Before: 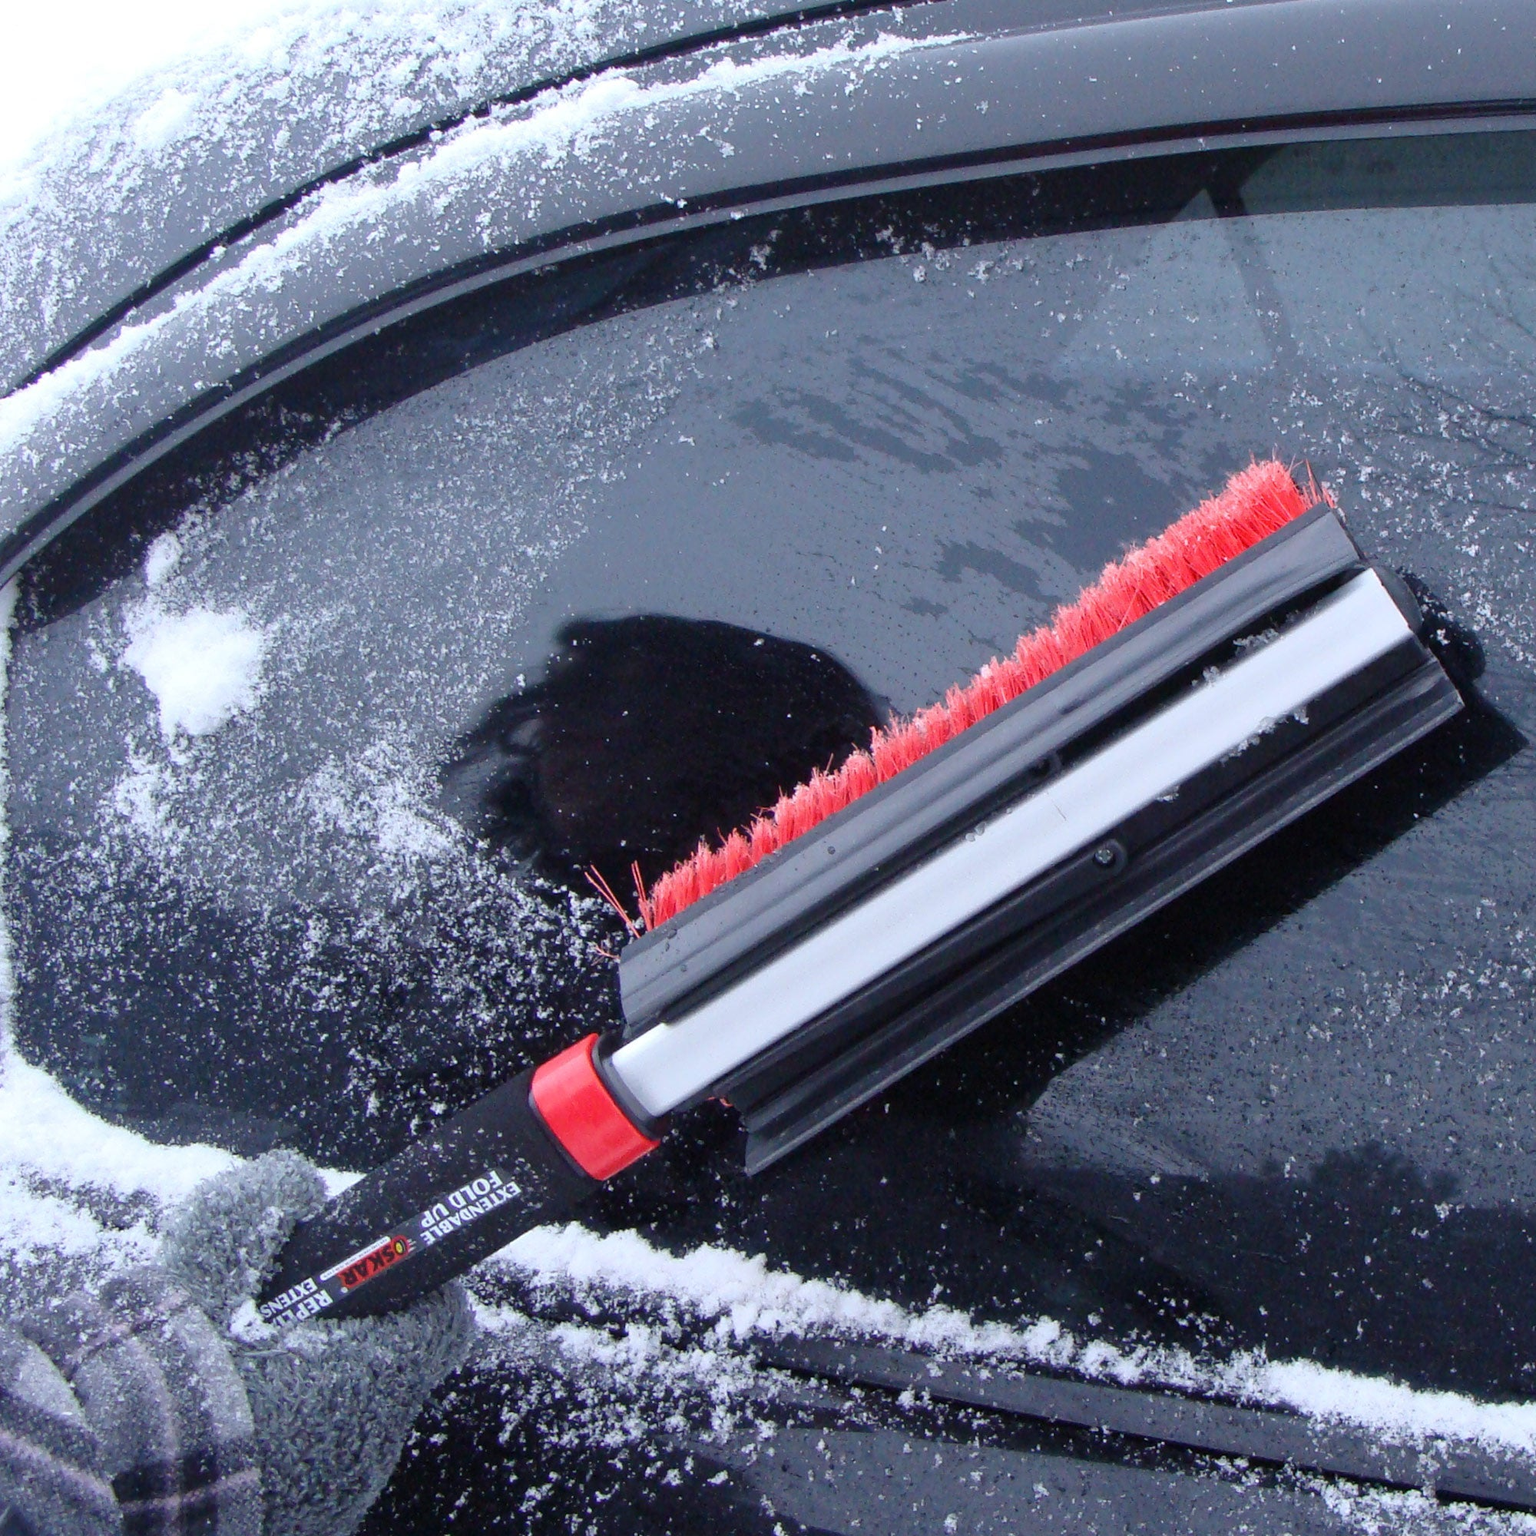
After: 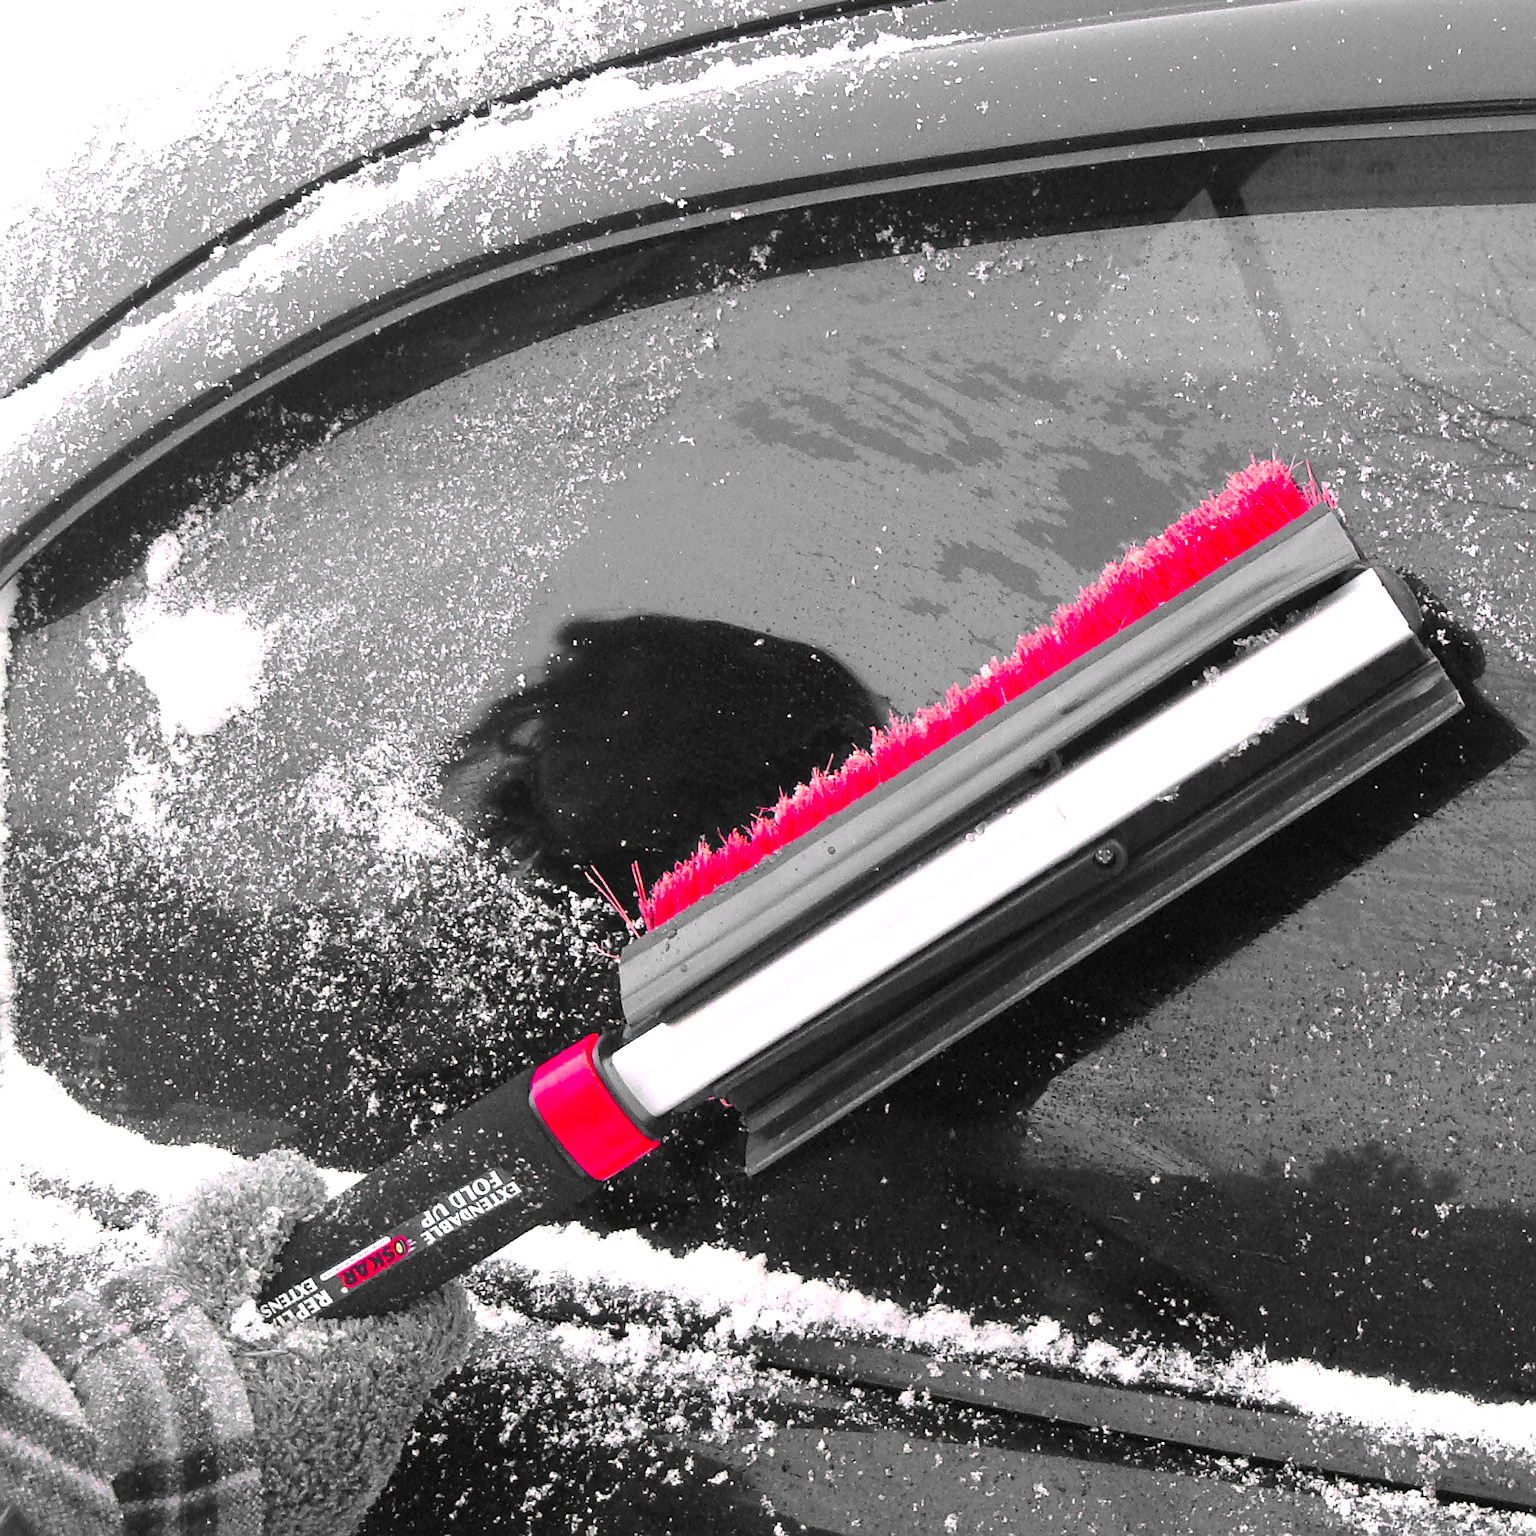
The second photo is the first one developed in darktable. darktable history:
color correction: highlights a* 10.32, highlights b* 14.66, shadows a* -9.59, shadows b* -15.02
exposure: black level correction 0, exposure 0.7 EV, compensate exposure bias true, compensate highlight preservation false
color zones: curves: ch1 [(0, 0.831) (0.08, 0.771) (0.157, 0.268) (0.241, 0.207) (0.562, -0.005) (0.714, -0.013) (0.876, 0.01) (1, 0.831)]
sharpen: amount 0.478
